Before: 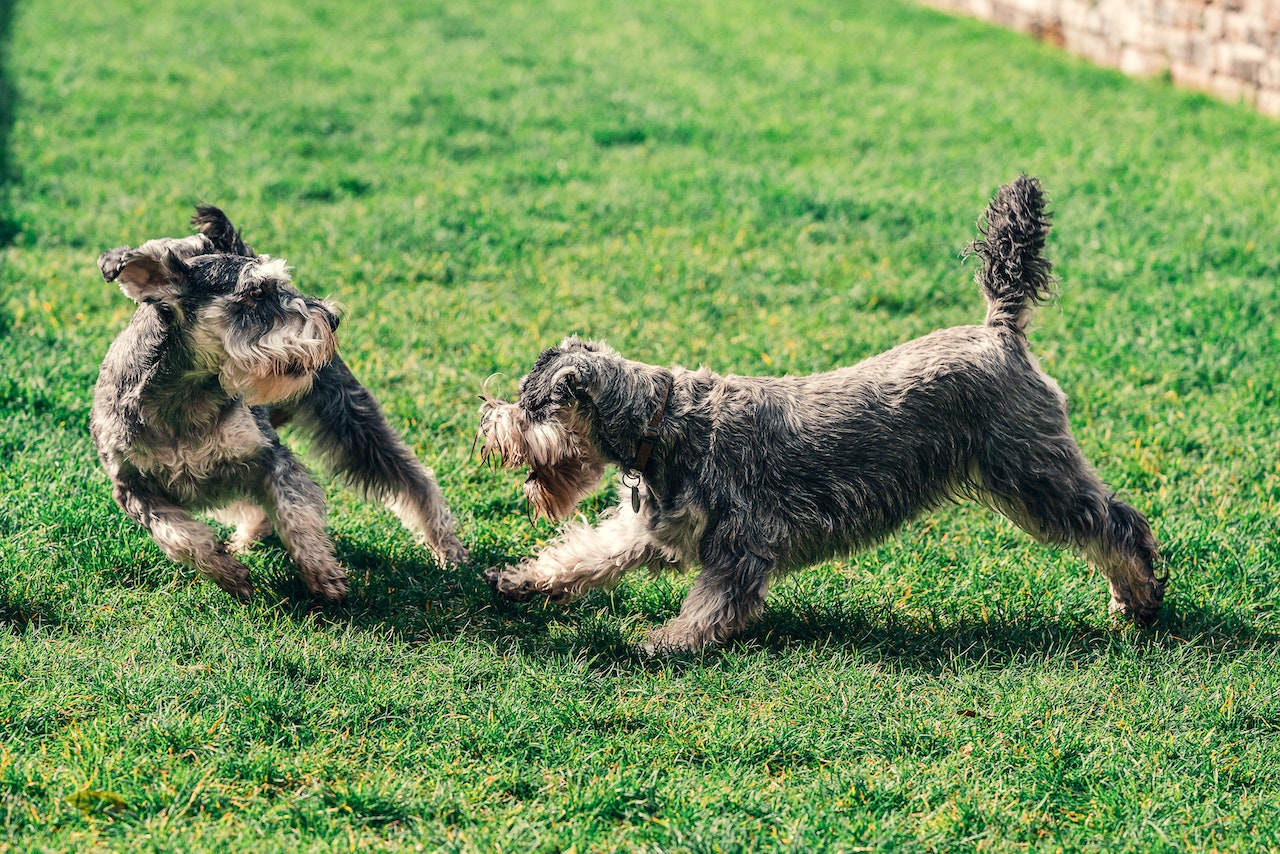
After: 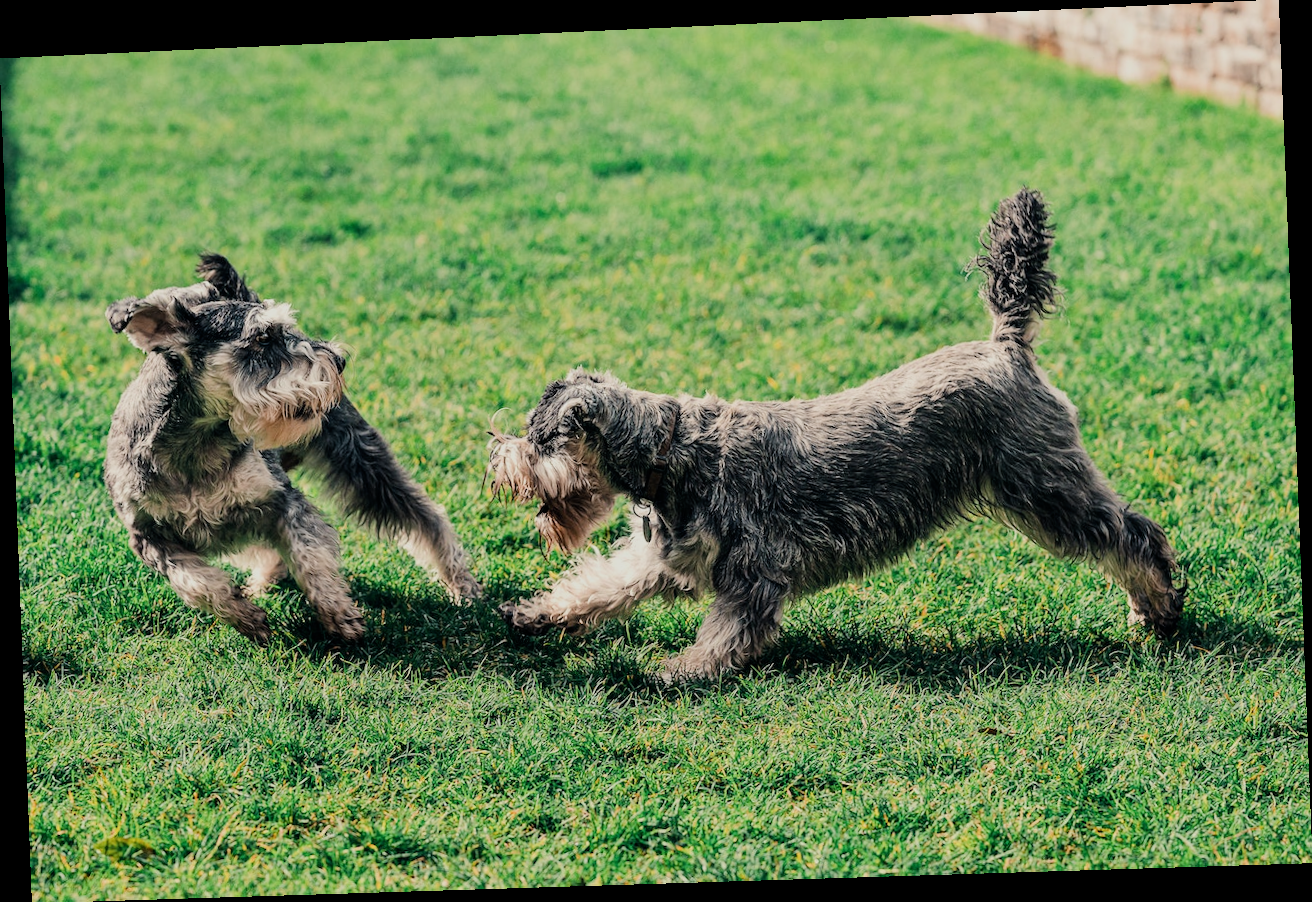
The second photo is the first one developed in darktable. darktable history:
rotate and perspective: rotation -2.22°, lens shift (horizontal) -0.022, automatic cropping off
filmic rgb: white relative exposure 3.85 EV, hardness 4.3
